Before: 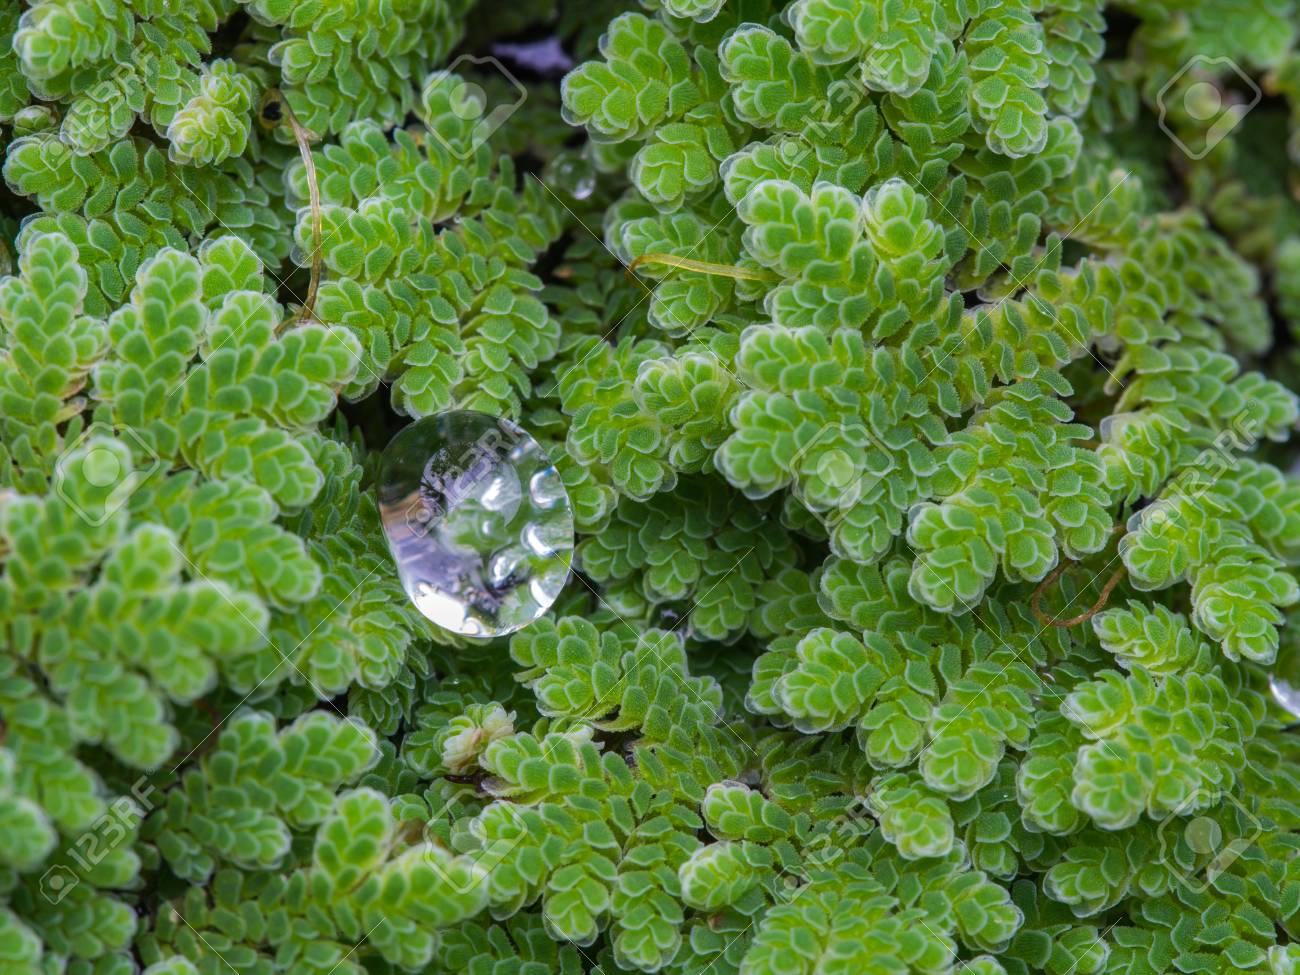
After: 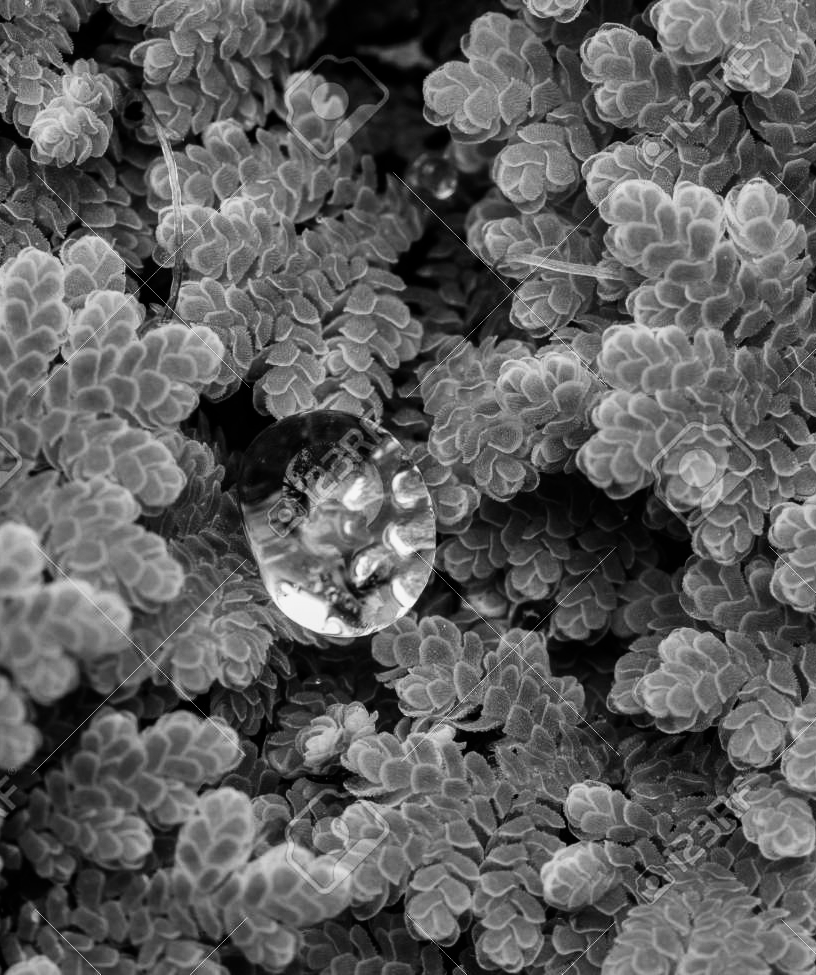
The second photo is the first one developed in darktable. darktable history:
contrast brightness saturation: contrast -0.03, brightness -0.59, saturation -1
shadows and highlights: shadows 35, highlights -35, soften with gaussian
crop: left 10.644%, right 26.528%
base curve: curves: ch0 [(0, 0) (0.028, 0.03) (0.121, 0.232) (0.46, 0.748) (0.859, 0.968) (1, 1)], preserve colors none
white balance: red 0.976, blue 1.04
